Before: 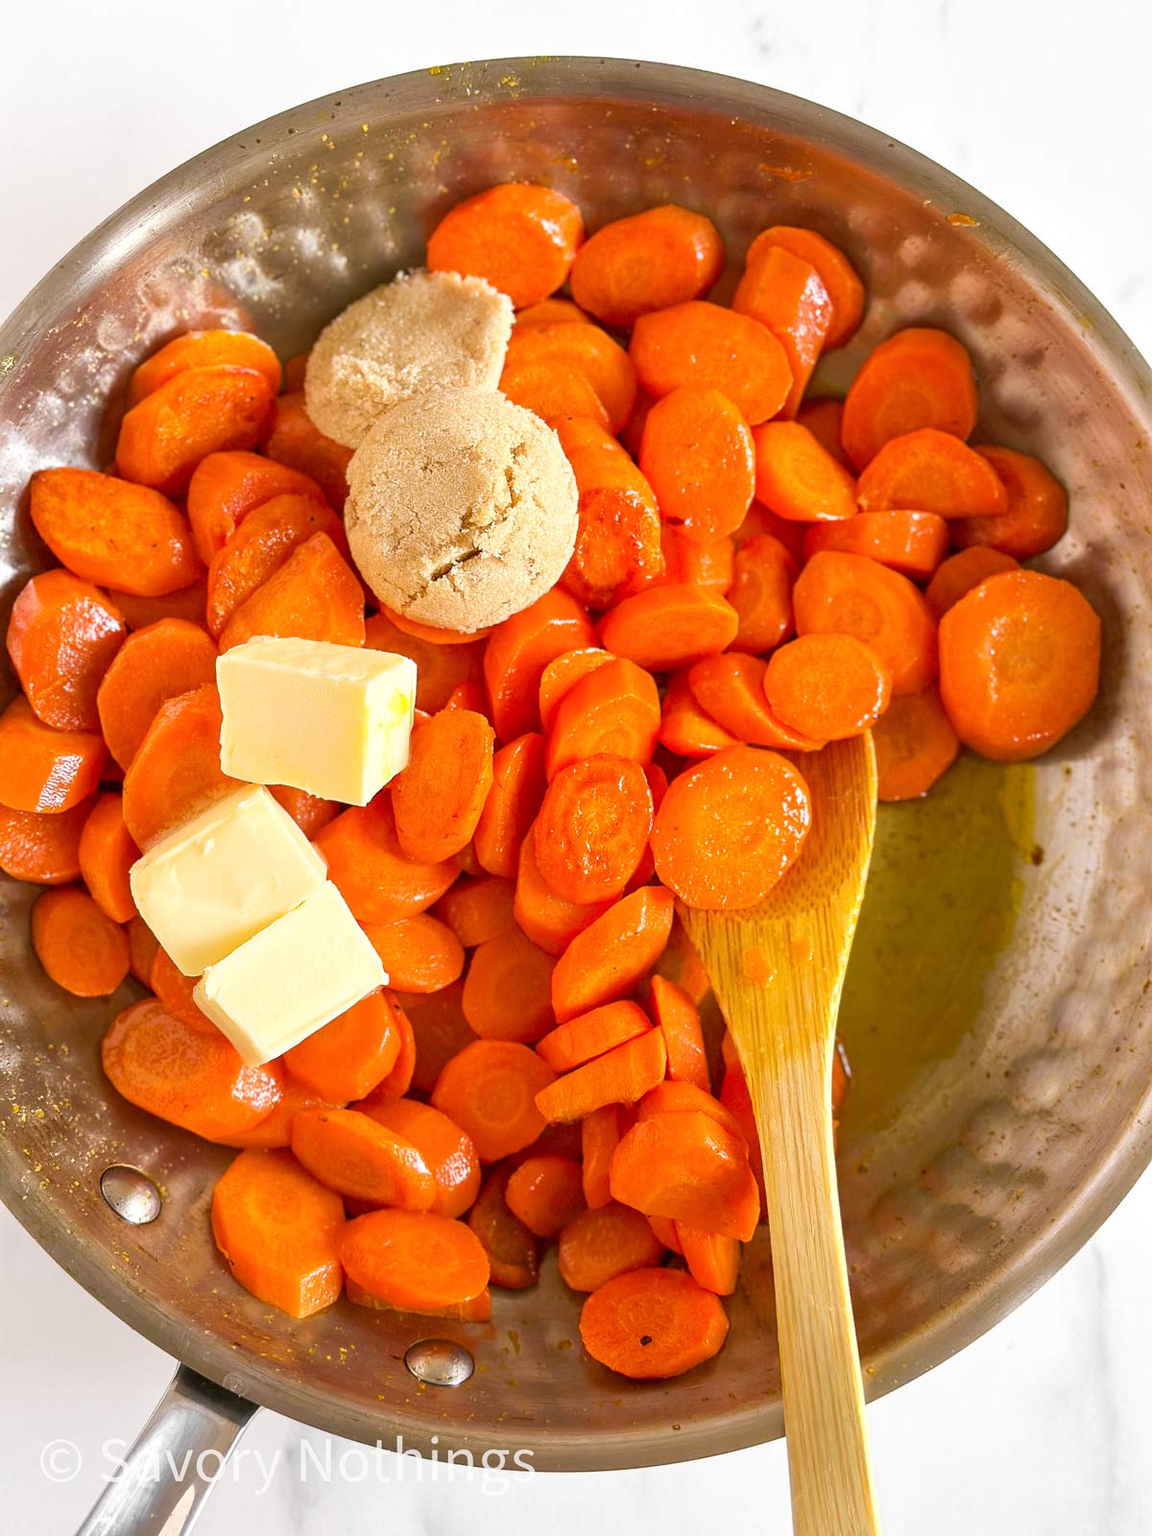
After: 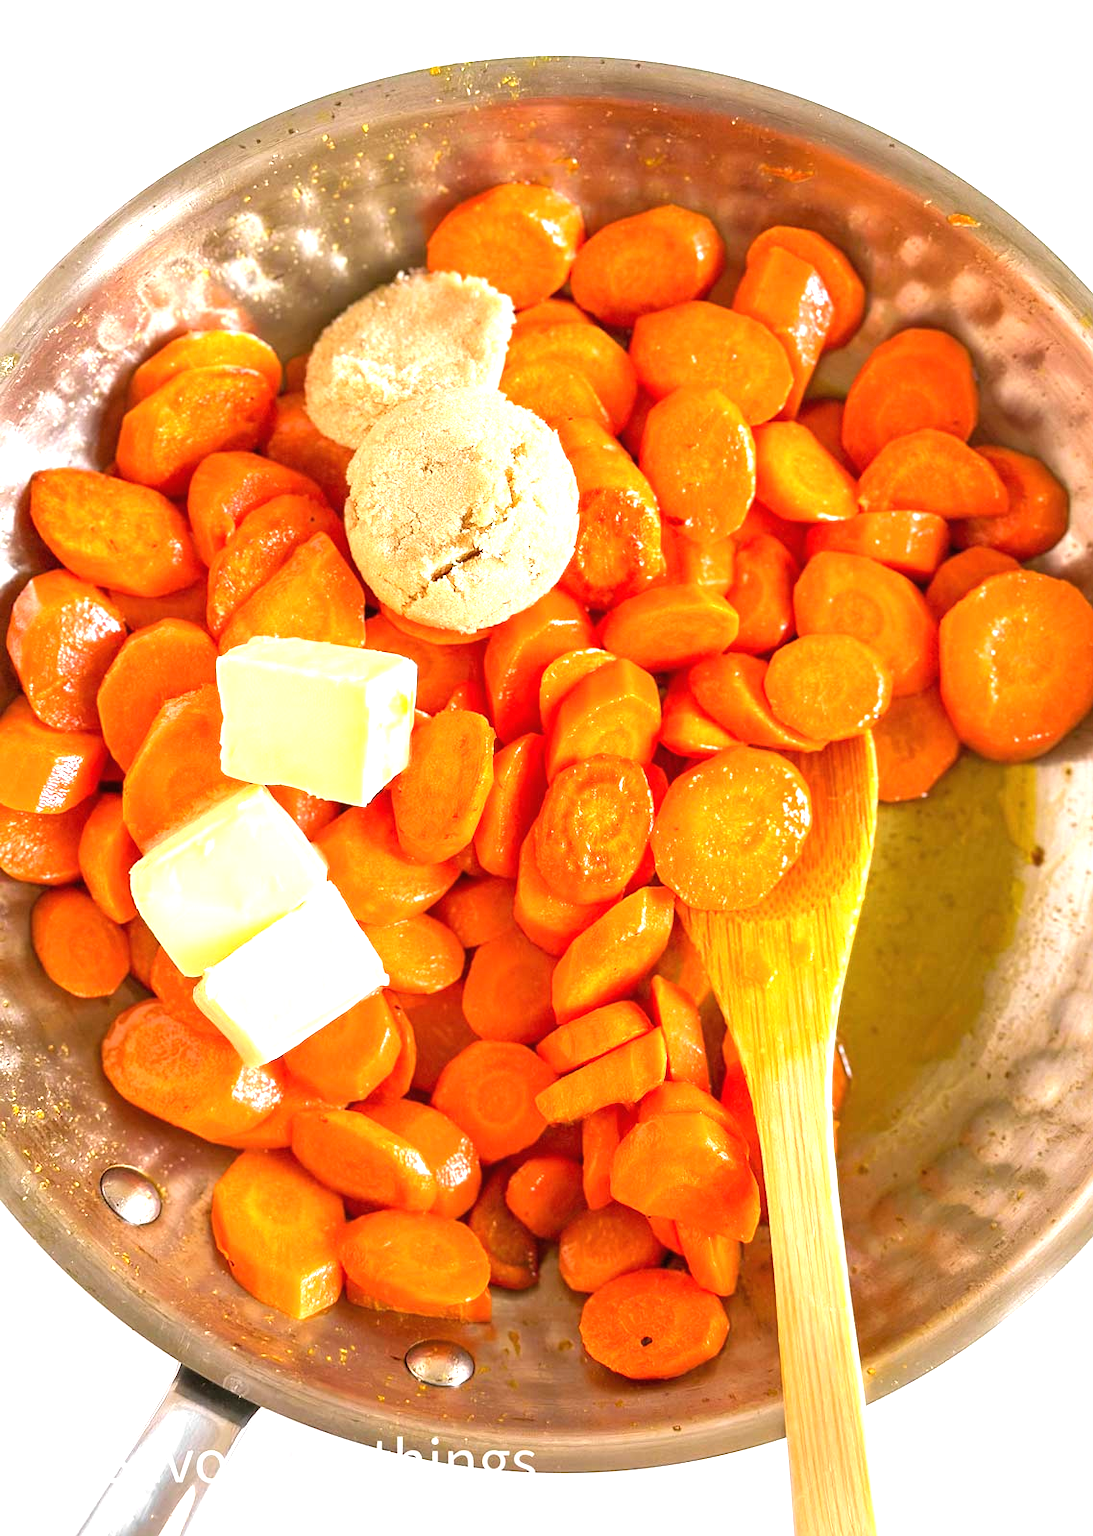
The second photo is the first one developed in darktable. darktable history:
exposure: black level correction -0.001, exposure 0.909 EV, compensate exposure bias true, compensate highlight preservation false
crop and rotate: left 0%, right 5.119%
levels: levels [0.016, 0.5, 0.996]
